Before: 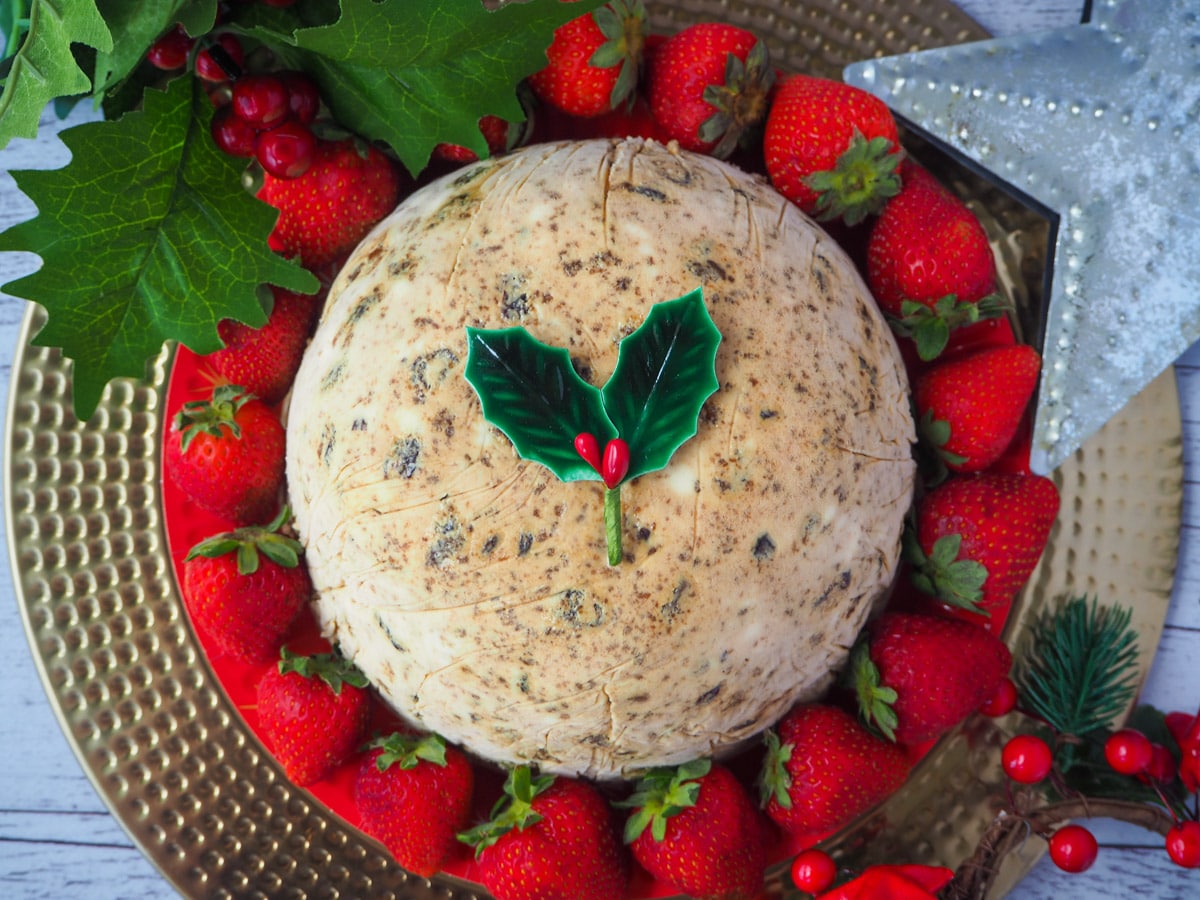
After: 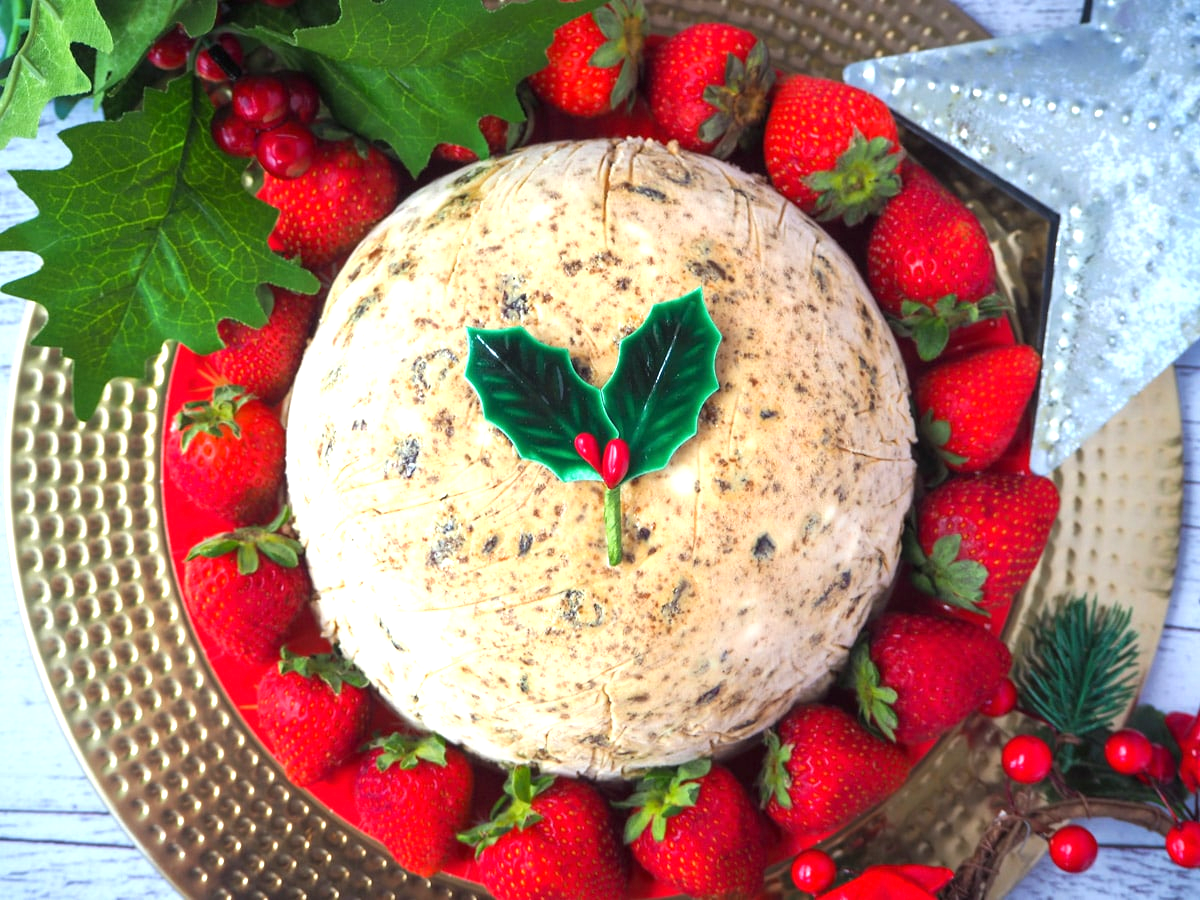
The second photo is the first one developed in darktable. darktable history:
exposure: exposure 0.918 EV, compensate exposure bias true, compensate highlight preservation false
